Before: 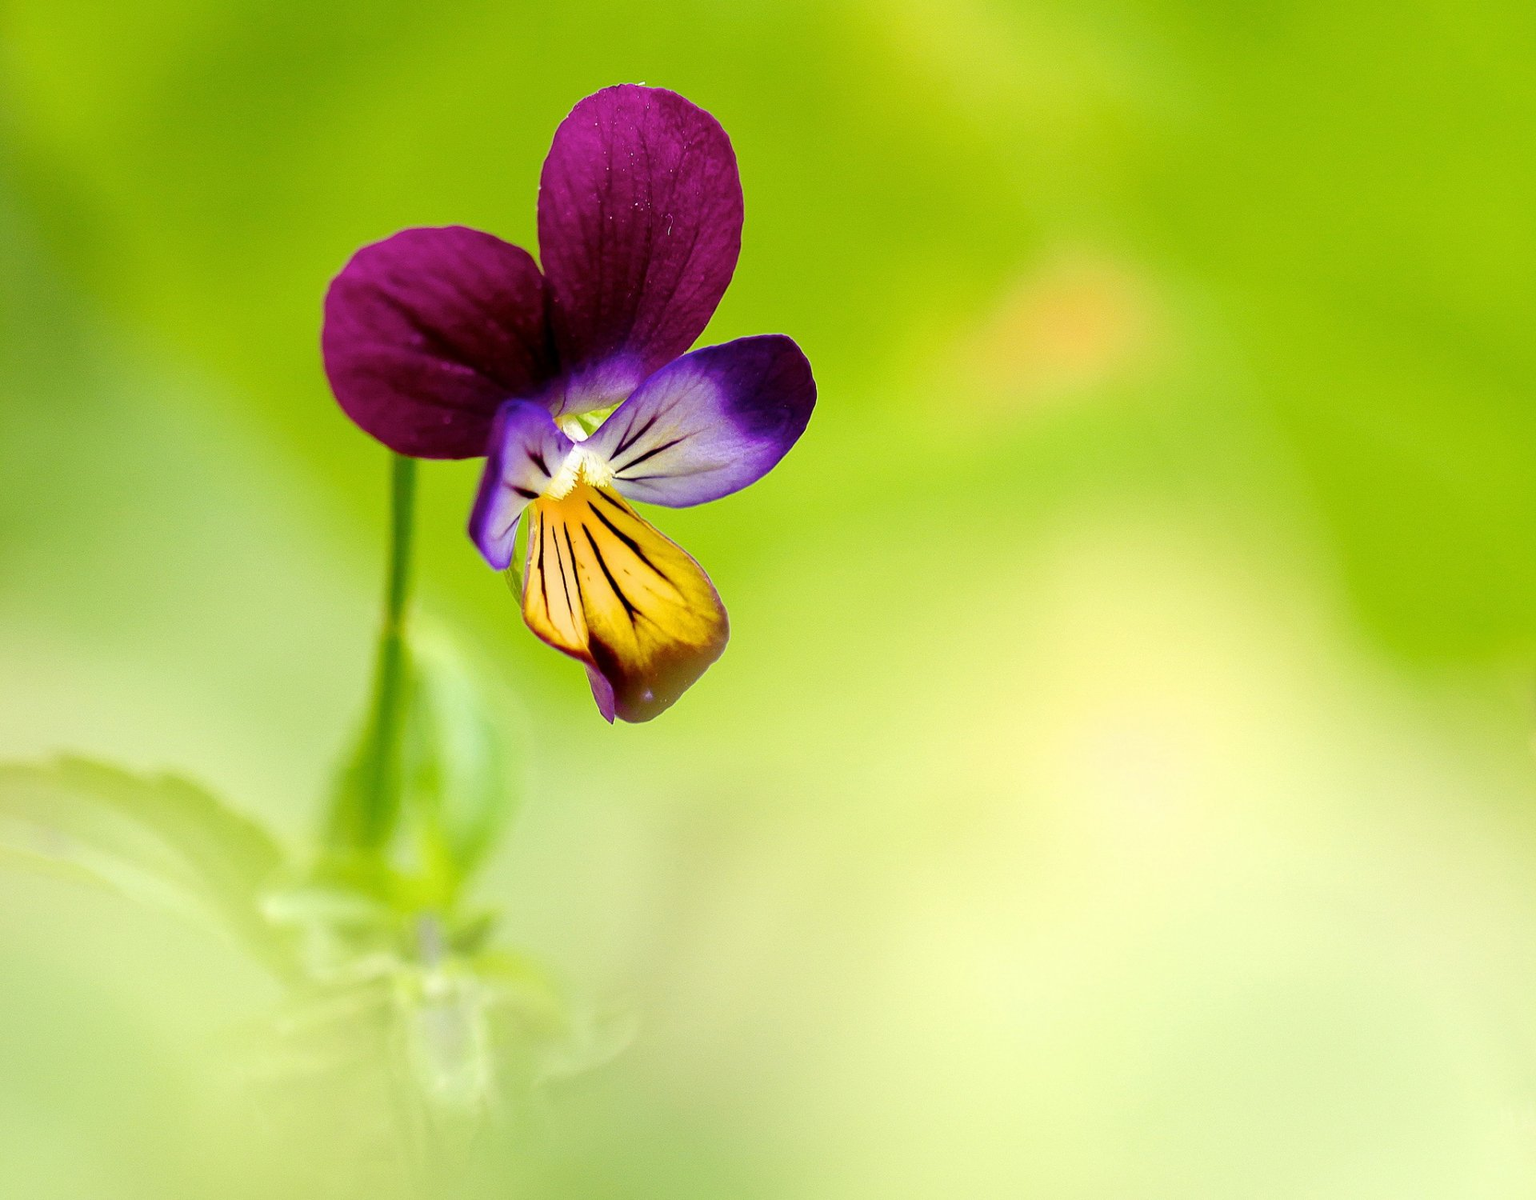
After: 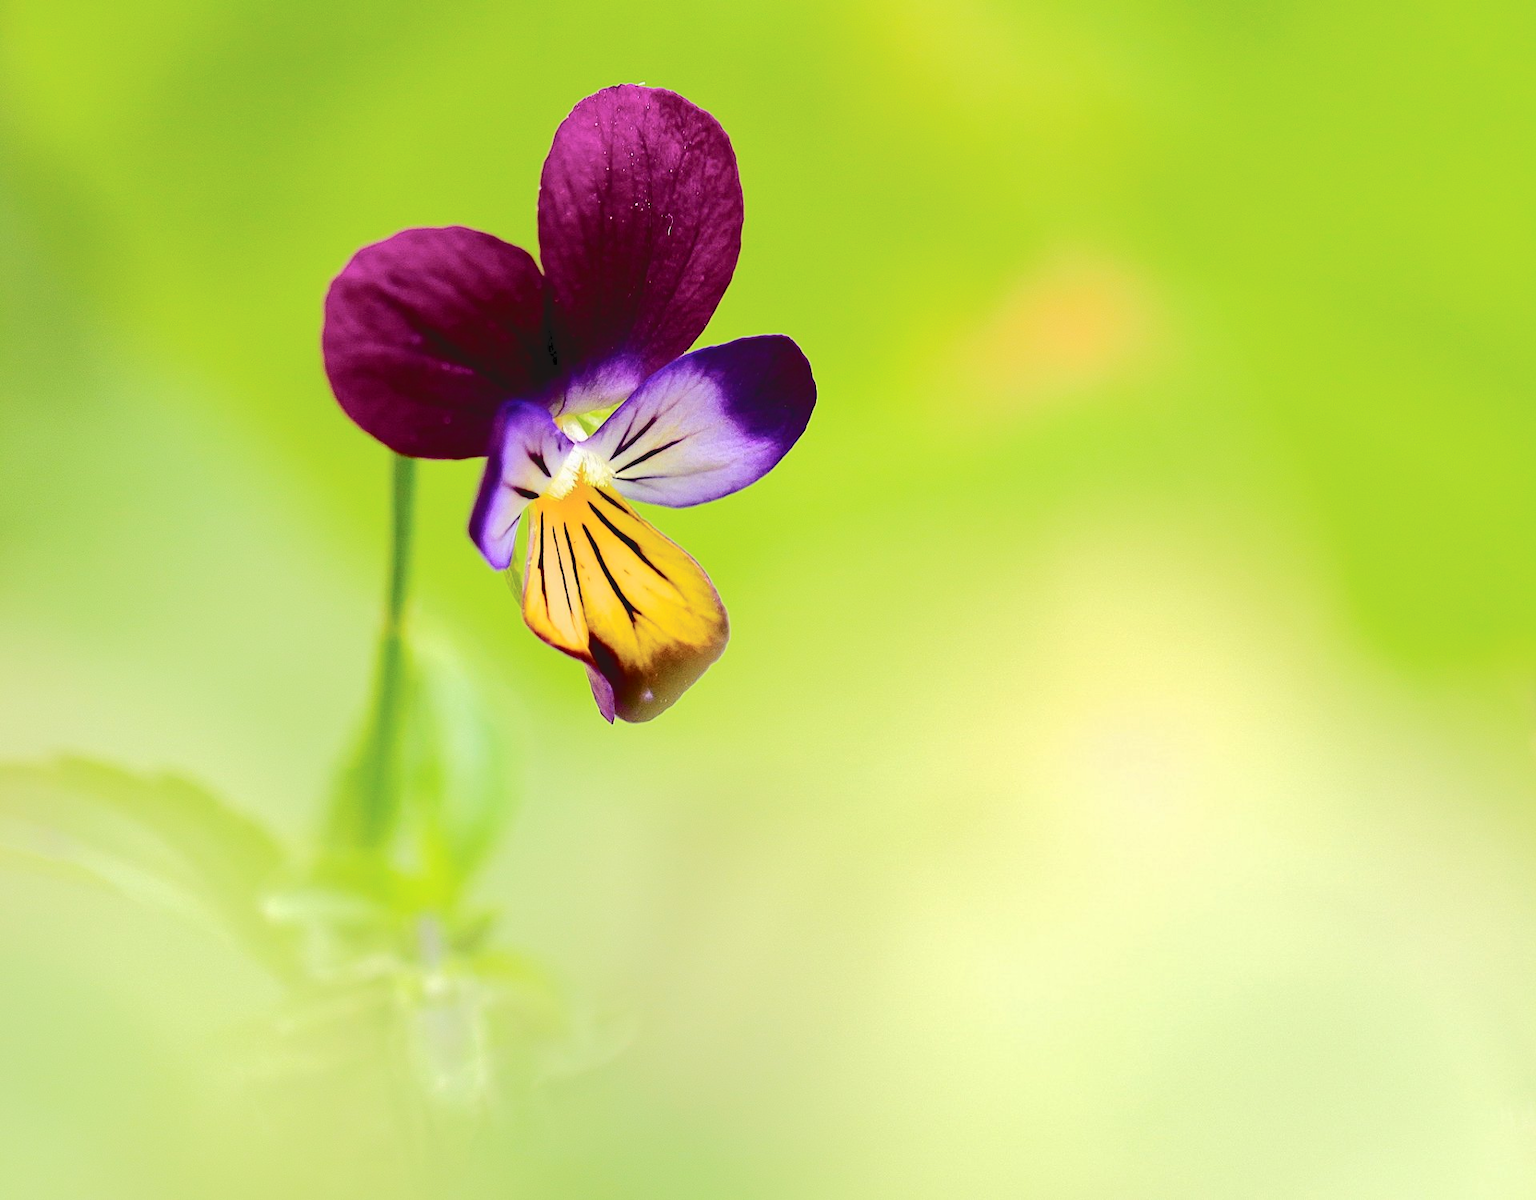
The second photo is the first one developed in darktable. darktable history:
tone curve: curves: ch0 [(0, 0) (0.003, 0.079) (0.011, 0.083) (0.025, 0.088) (0.044, 0.095) (0.069, 0.106) (0.1, 0.115) (0.136, 0.127) (0.177, 0.152) (0.224, 0.198) (0.277, 0.263) (0.335, 0.371) (0.399, 0.483) (0.468, 0.582) (0.543, 0.664) (0.623, 0.726) (0.709, 0.793) (0.801, 0.842) (0.898, 0.896) (1, 1)], color space Lab, independent channels, preserve colors none
